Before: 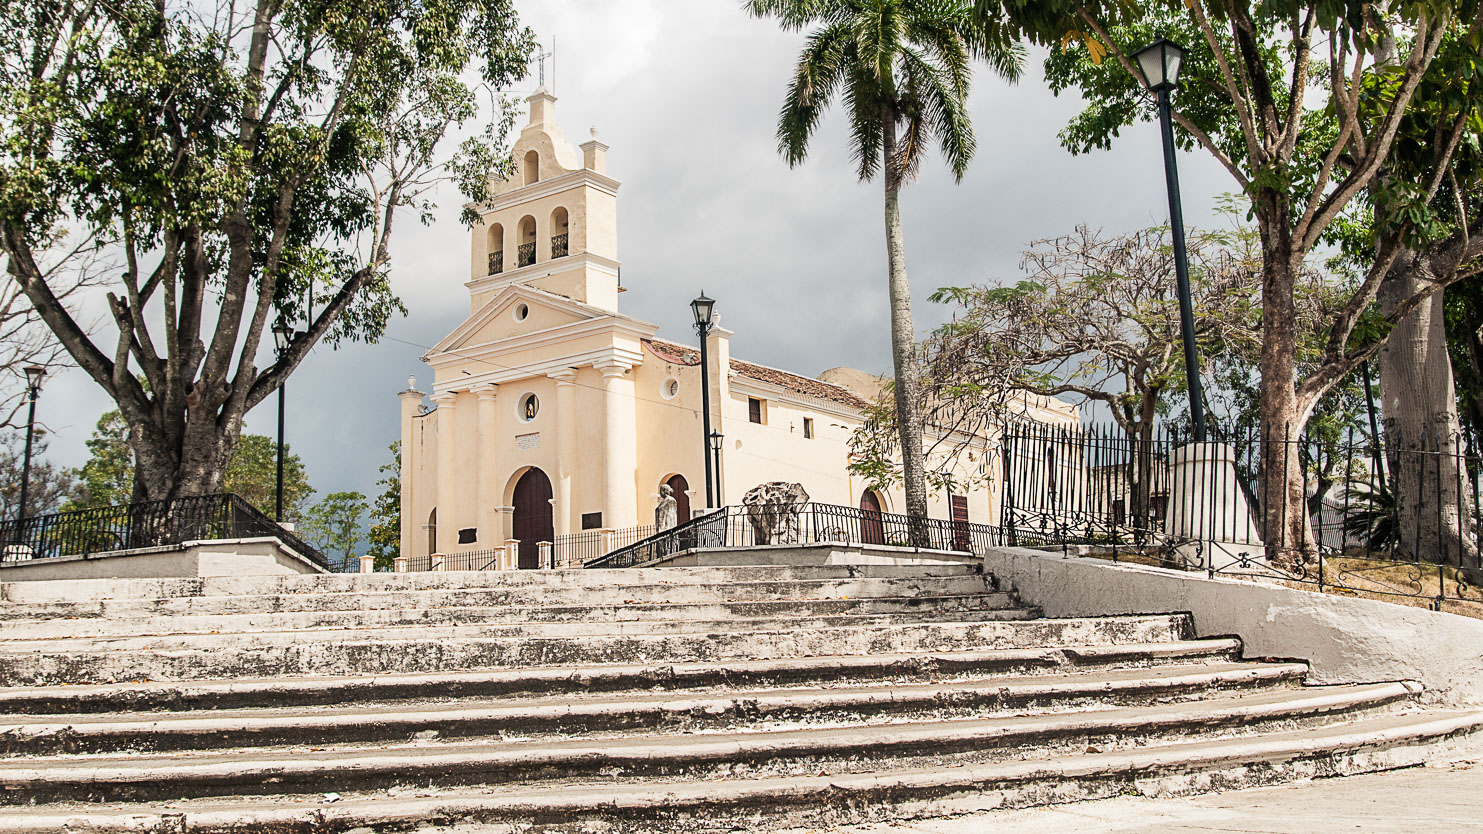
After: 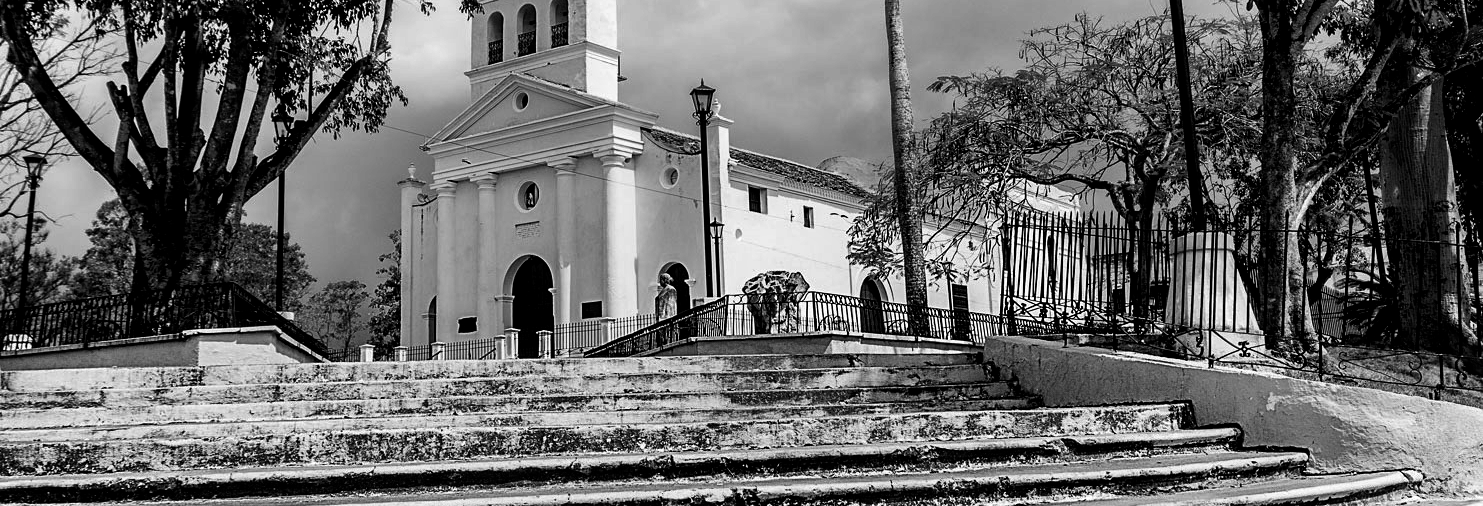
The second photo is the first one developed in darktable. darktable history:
color balance rgb: shadows lift › luminance -18.76%, shadows lift › chroma 35.44%, power › luminance -3.76%, power › hue 142.17°, highlights gain › chroma 7.5%, highlights gain › hue 184.75°, global offset › luminance -0.52%, global offset › chroma 0.91%, global offset › hue 173.36°, shadows fall-off 300%, white fulcrum 2 EV, highlights fall-off 300%, linear chroma grading › shadows 17.19%, linear chroma grading › highlights 61.12%, linear chroma grading › global chroma 50%, hue shift -150.52°, perceptual brilliance grading › global brilliance 12%, mask middle-gray fulcrum 100%, contrast gray fulcrum 38.43%, contrast 35.15%, saturation formula JzAzBz (2021)
local contrast: mode bilateral grid, contrast 20, coarseness 50, detail 120%, midtone range 0.2
crop and rotate: top 25.357%, bottom 13.942%
monochrome: a 26.22, b 42.67, size 0.8
